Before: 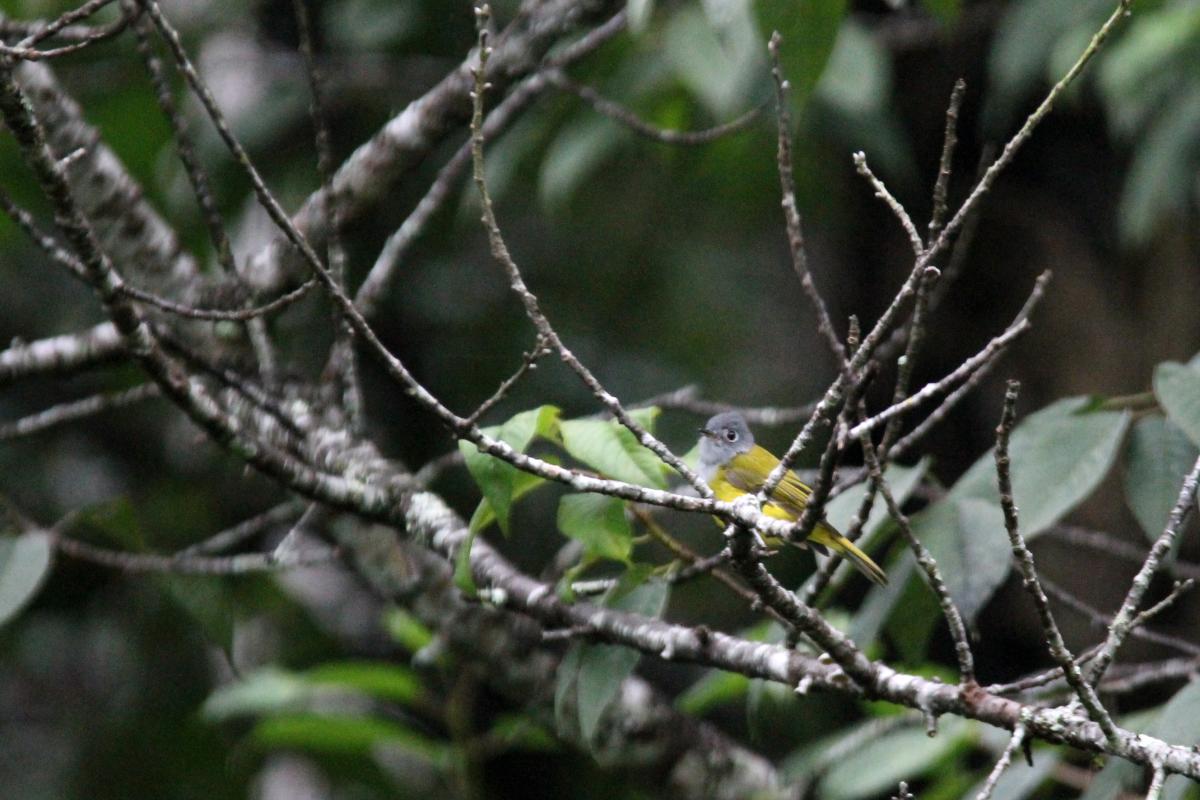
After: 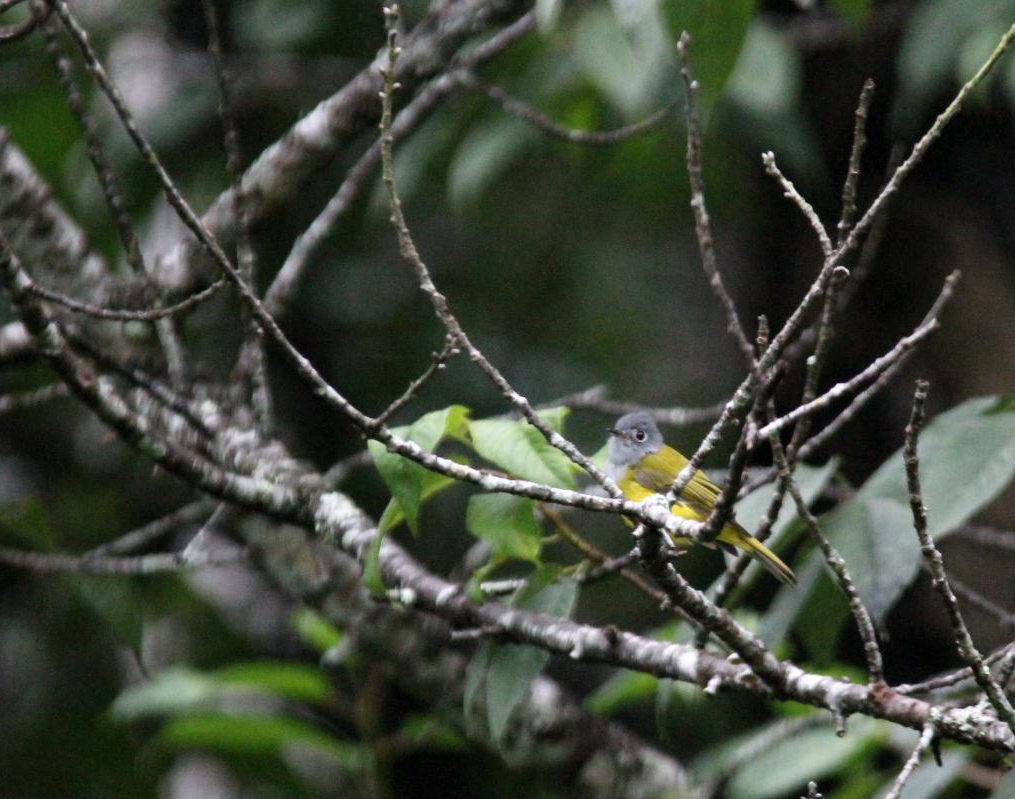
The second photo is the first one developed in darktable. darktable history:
crop: left 7.599%, right 7.795%
